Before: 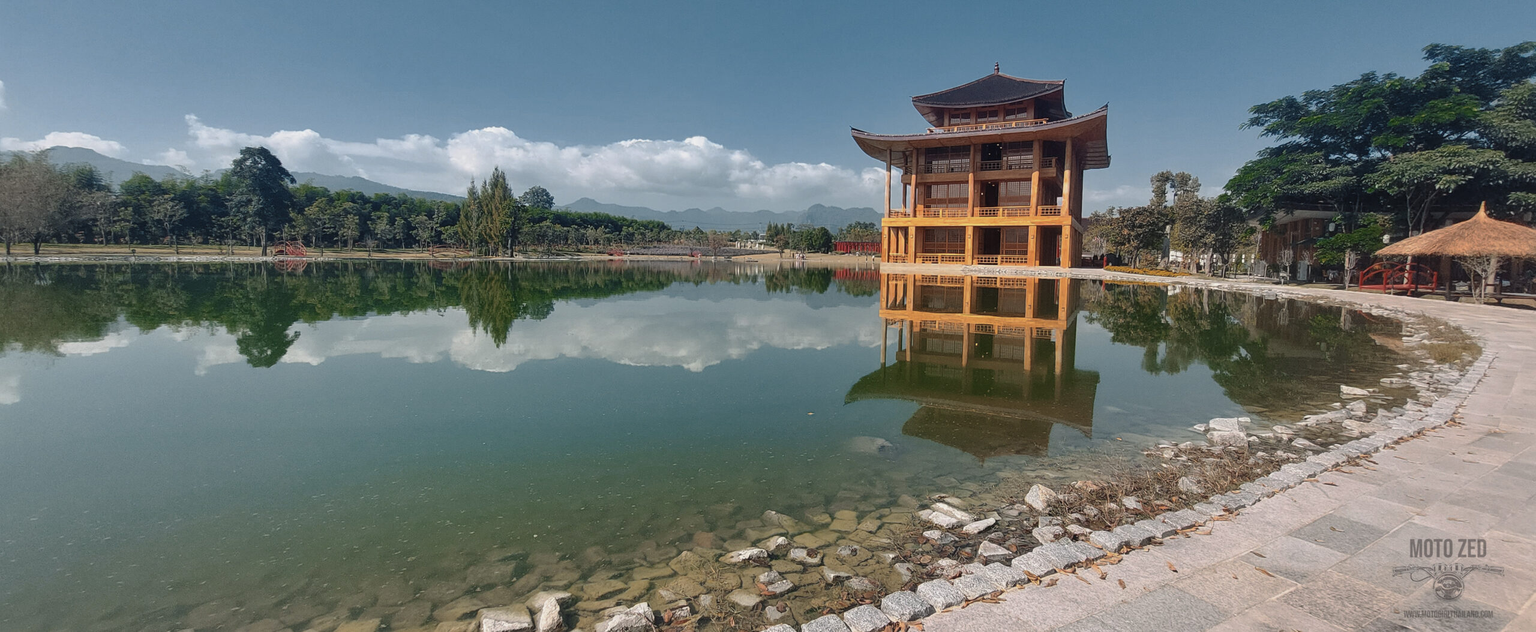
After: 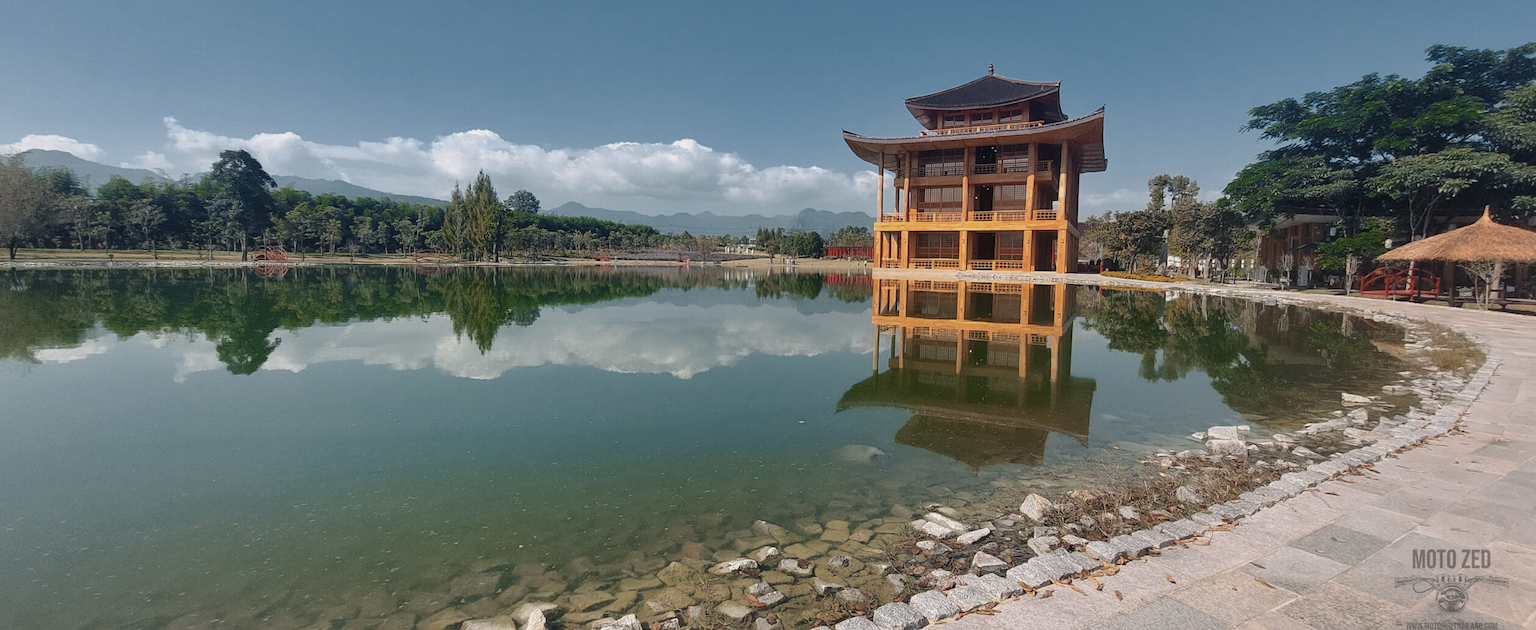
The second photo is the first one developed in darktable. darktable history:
crop: left 1.634%, right 0.275%, bottom 2.067%
